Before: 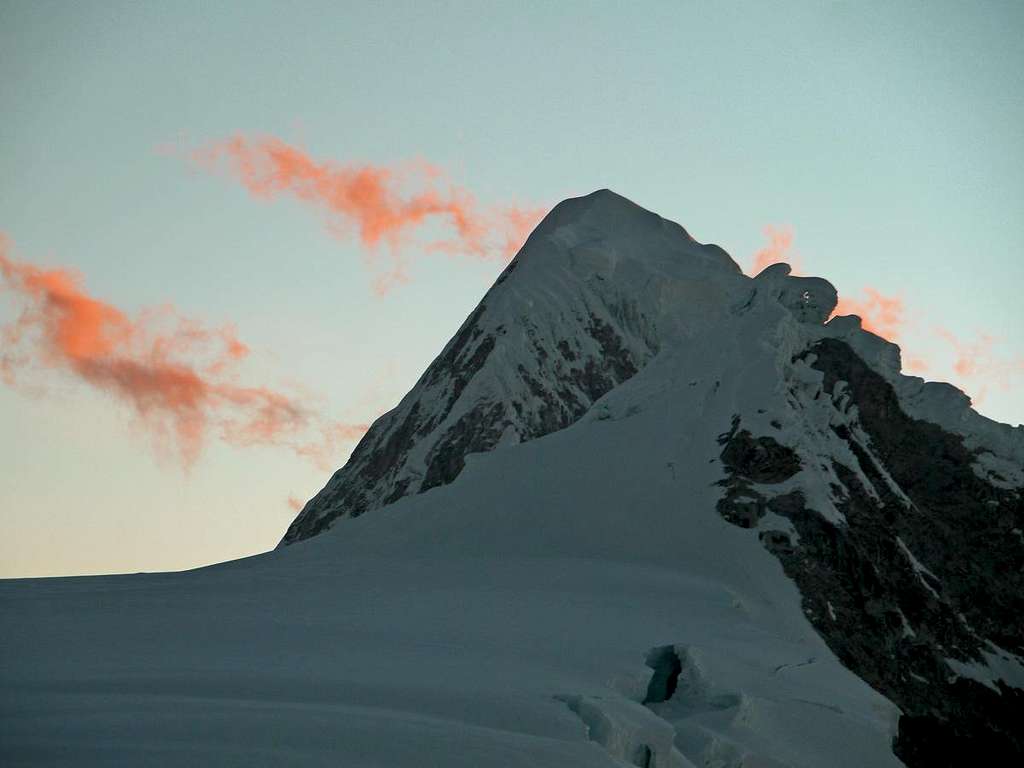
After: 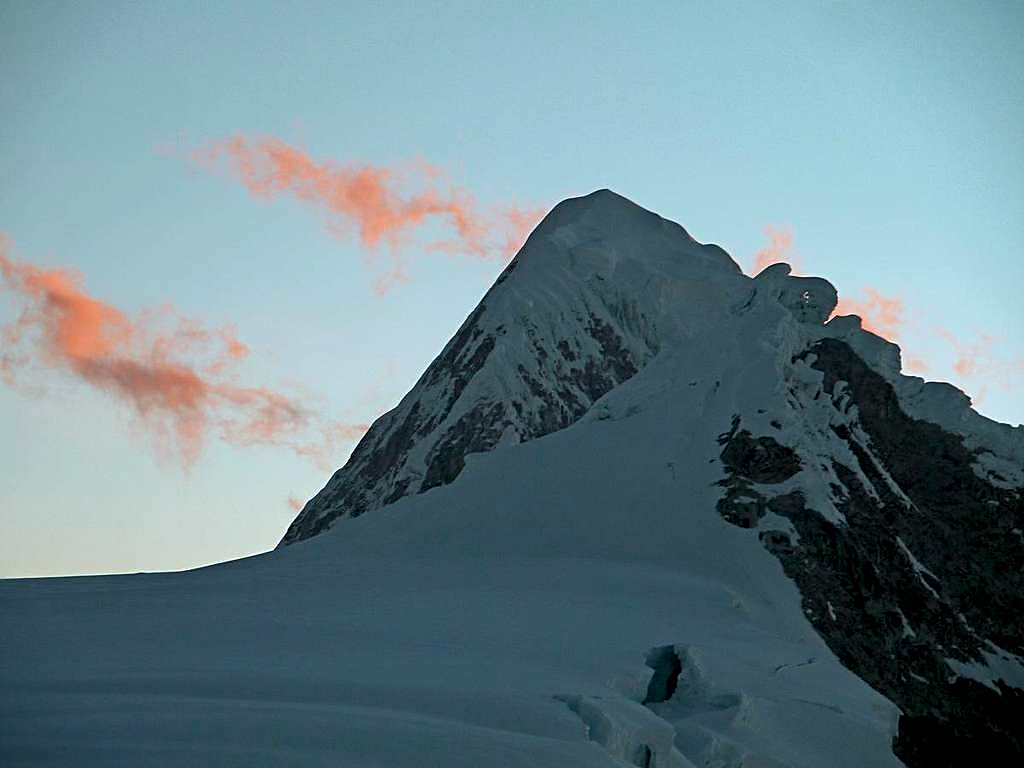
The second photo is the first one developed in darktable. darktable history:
sharpen: on, module defaults
color zones: curves: ch0 [(0, 0.5) (0.143, 0.52) (0.286, 0.5) (0.429, 0.5) (0.571, 0.5) (0.714, 0.5) (0.857, 0.5) (1, 0.5)]; ch1 [(0, 0.489) (0.155, 0.45) (0.286, 0.466) (0.429, 0.5) (0.571, 0.5) (0.714, 0.5) (0.857, 0.5) (1, 0.489)]
color calibration: illuminant custom, x 0.368, y 0.373, temperature 4347.94 K
